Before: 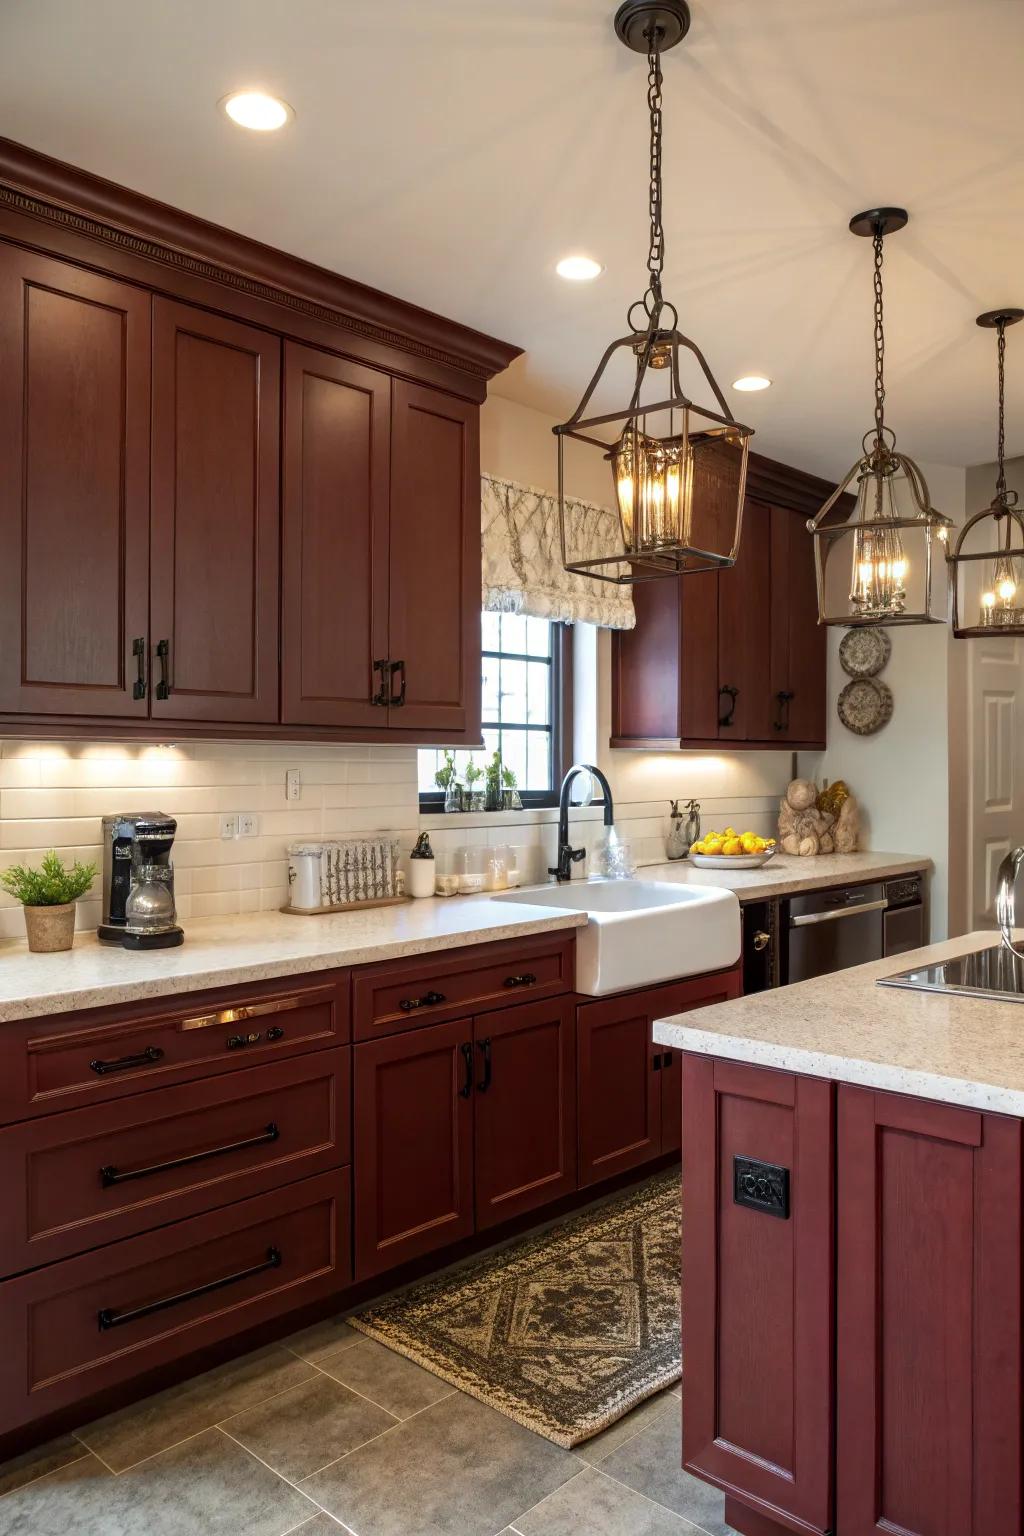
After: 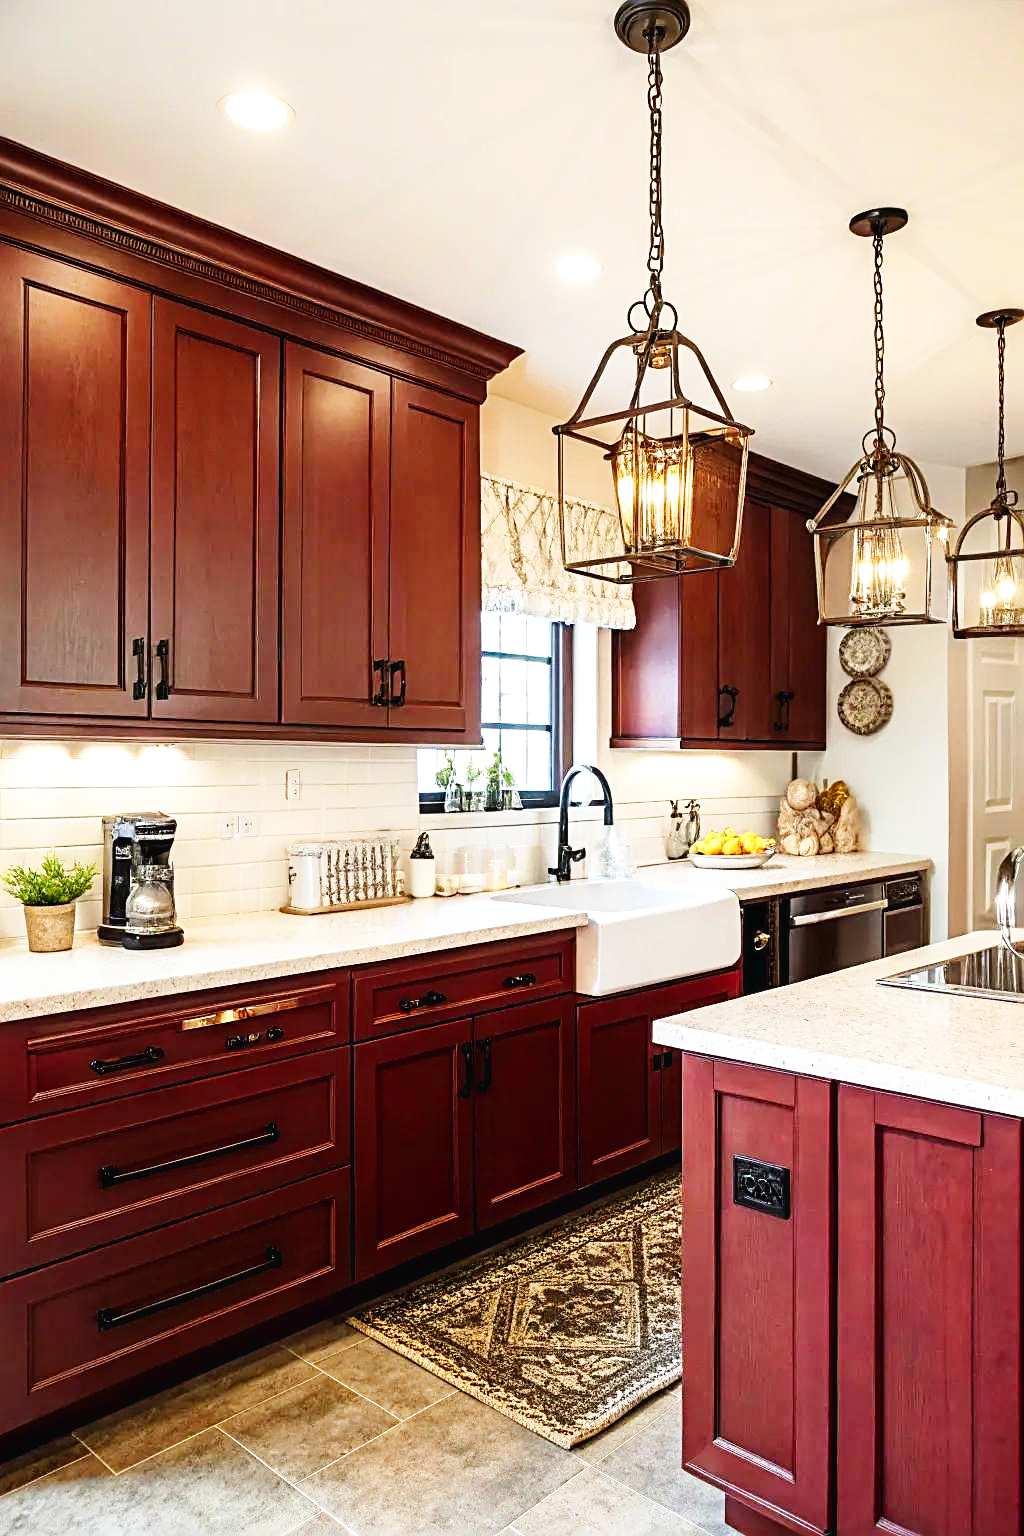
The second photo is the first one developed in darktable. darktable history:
sharpen: radius 2.56, amount 0.639
base curve: curves: ch0 [(0, 0.003) (0.001, 0.002) (0.006, 0.004) (0.02, 0.022) (0.048, 0.086) (0.094, 0.234) (0.162, 0.431) (0.258, 0.629) (0.385, 0.8) (0.548, 0.918) (0.751, 0.988) (1, 1)], preserve colors none
